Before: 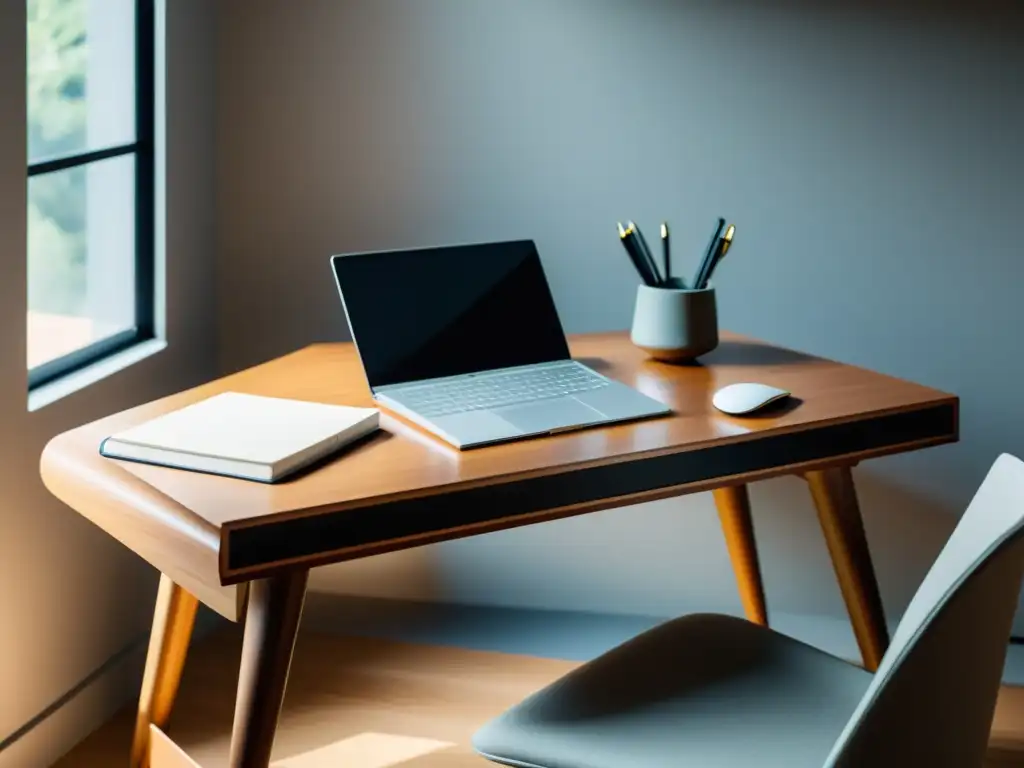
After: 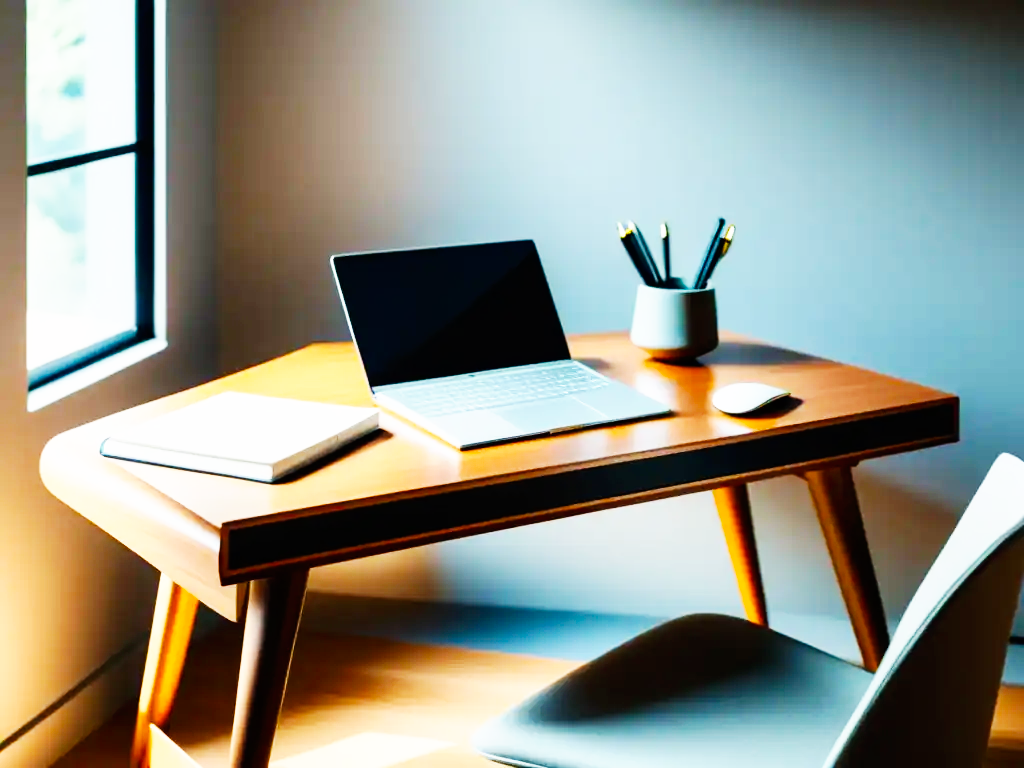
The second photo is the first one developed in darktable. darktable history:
base curve: curves: ch0 [(0, 0) (0.007, 0.004) (0.027, 0.03) (0.046, 0.07) (0.207, 0.54) (0.442, 0.872) (0.673, 0.972) (1, 1)], preserve colors none
color balance rgb: linear chroma grading › shadows -8%, linear chroma grading › global chroma 10%, perceptual saturation grading › global saturation 2%, perceptual saturation grading › highlights -2%, perceptual saturation grading › mid-tones 4%, perceptual saturation grading › shadows 8%, perceptual brilliance grading › global brilliance 2%, perceptual brilliance grading › highlights -4%, global vibrance 16%, saturation formula JzAzBz (2021)
white balance: red 1, blue 1
